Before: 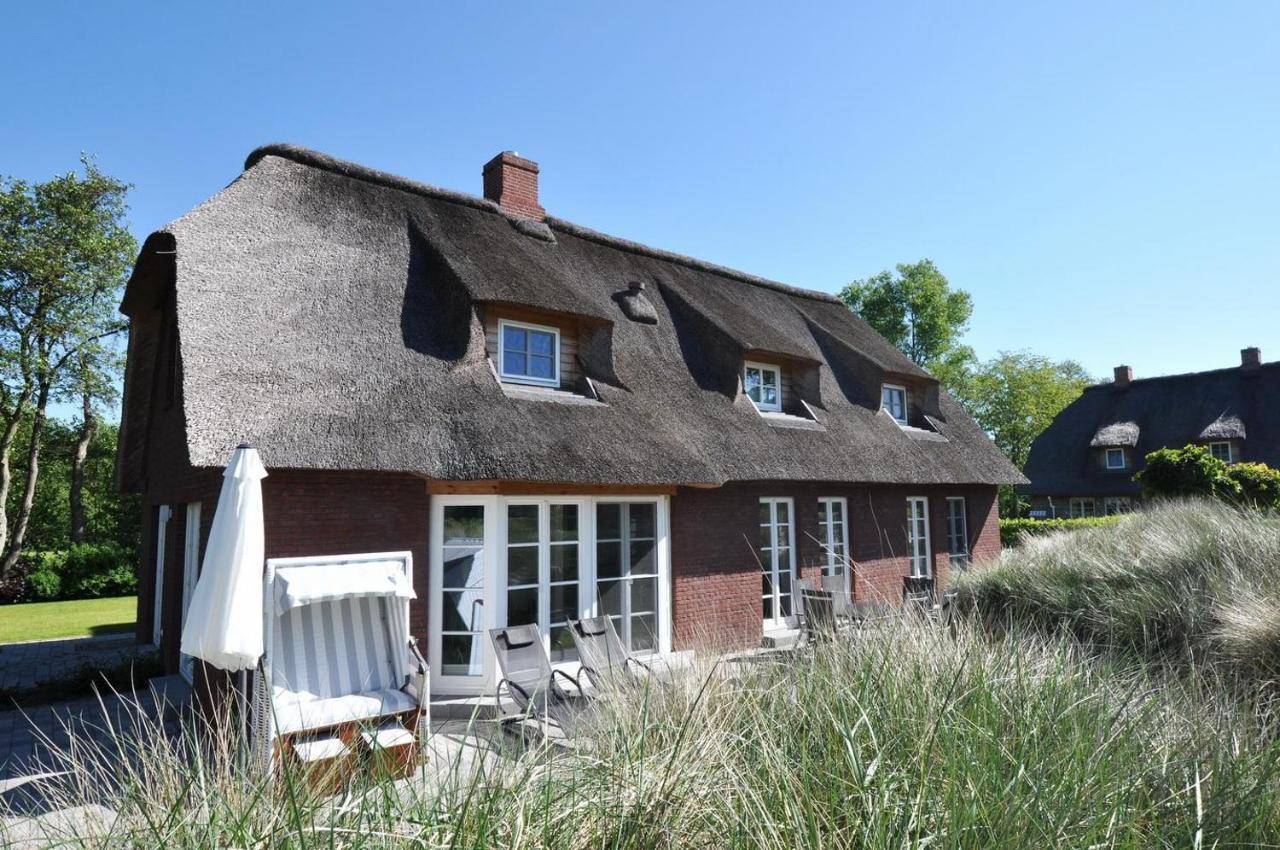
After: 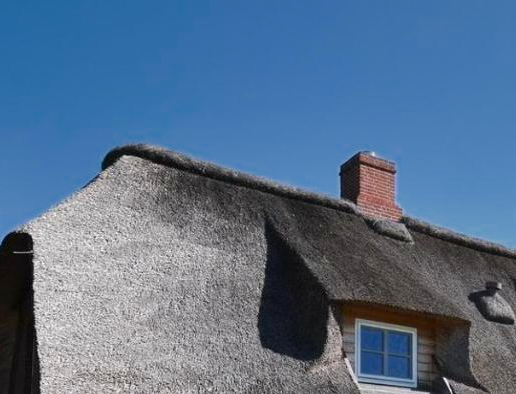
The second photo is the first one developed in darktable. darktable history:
shadows and highlights: low approximation 0.01, soften with gaussian
color zones: curves: ch0 [(0, 0.499) (0.143, 0.5) (0.286, 0.5) (0.429, 0.476) (0.571, 0.284) (0.714, 0.243) (0.857, 0.449) (1, 0.499)]; ch1 [(0, 0.532) (0.143, 0.645) (0.286, 0.696) (0.429, 0.211) (0.571, 0.504) (0.714, 0.493) (0.857, 0.495) (1, 0.532)]; ch2 [(0, 0.5) (0.143, 0.5) (0.286, 0.427) (0.429, 0.324) (0.571, 0.5) (0.714, 0.5) (0.857, 0.5) (1, 0.5)]
crop and rotate: left 11.201%, top 0.071%, right 48.427%, bottom 53.509%
